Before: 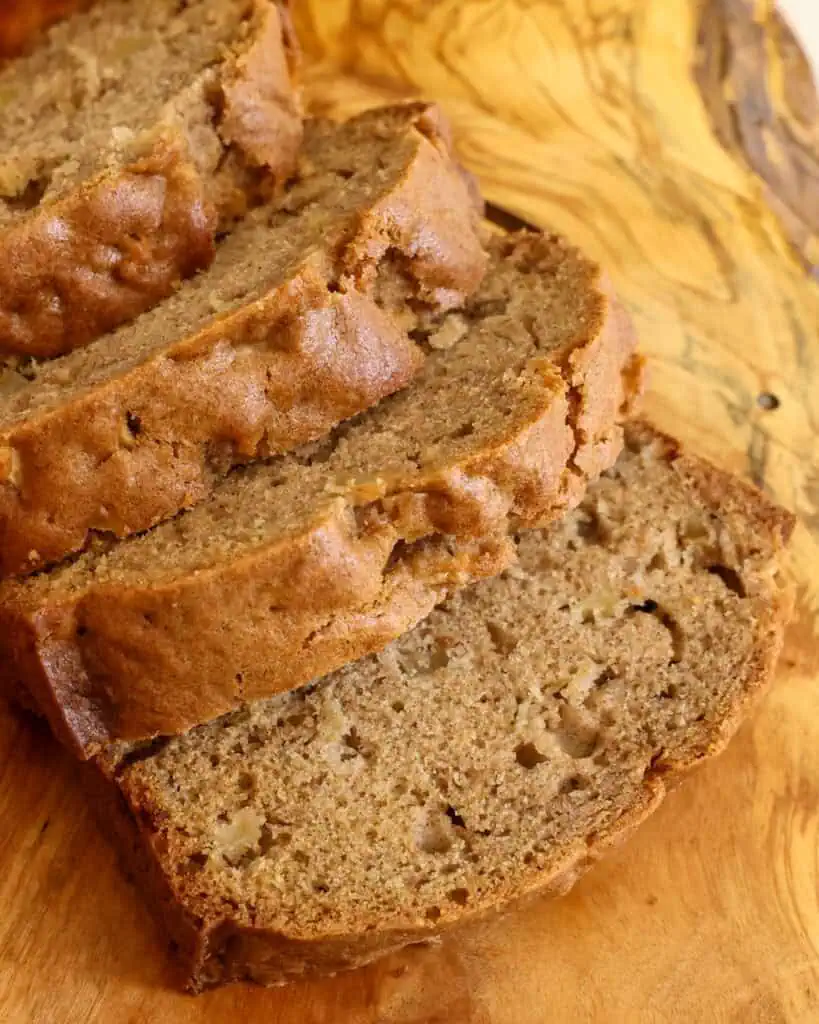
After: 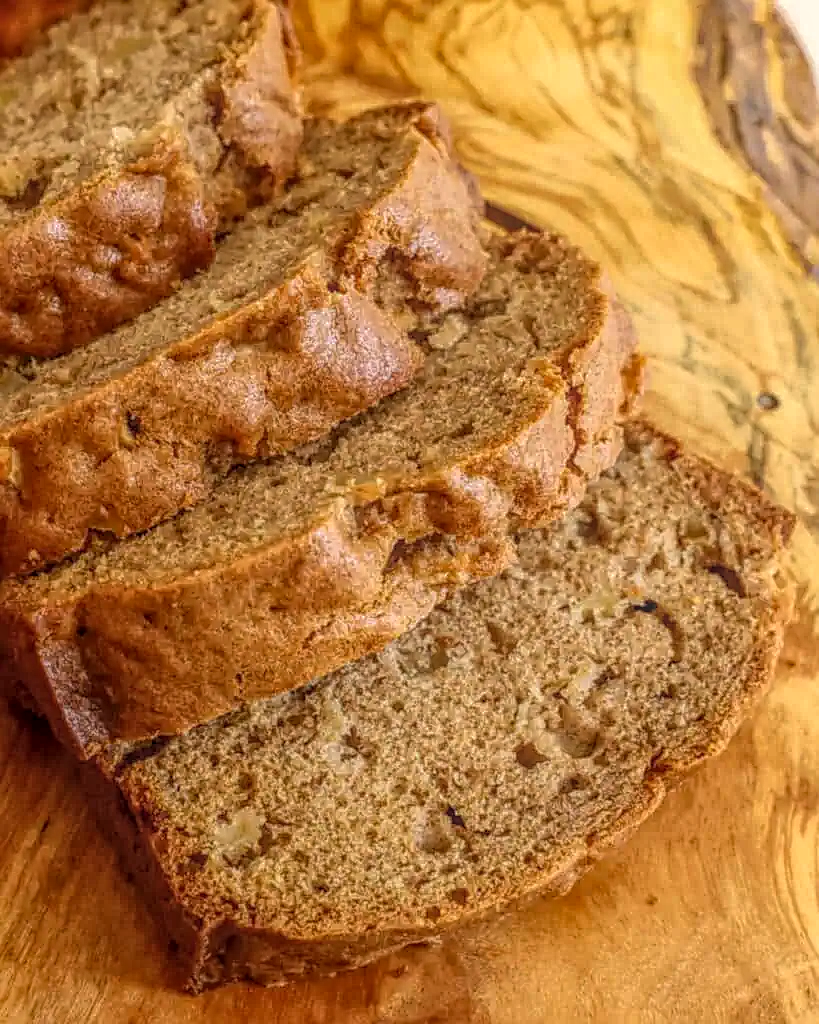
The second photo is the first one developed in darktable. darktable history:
sharpen: on, module defaults
local contrast: highlights 20%, shadows 30%, detail 200%, midtone range 0.2
